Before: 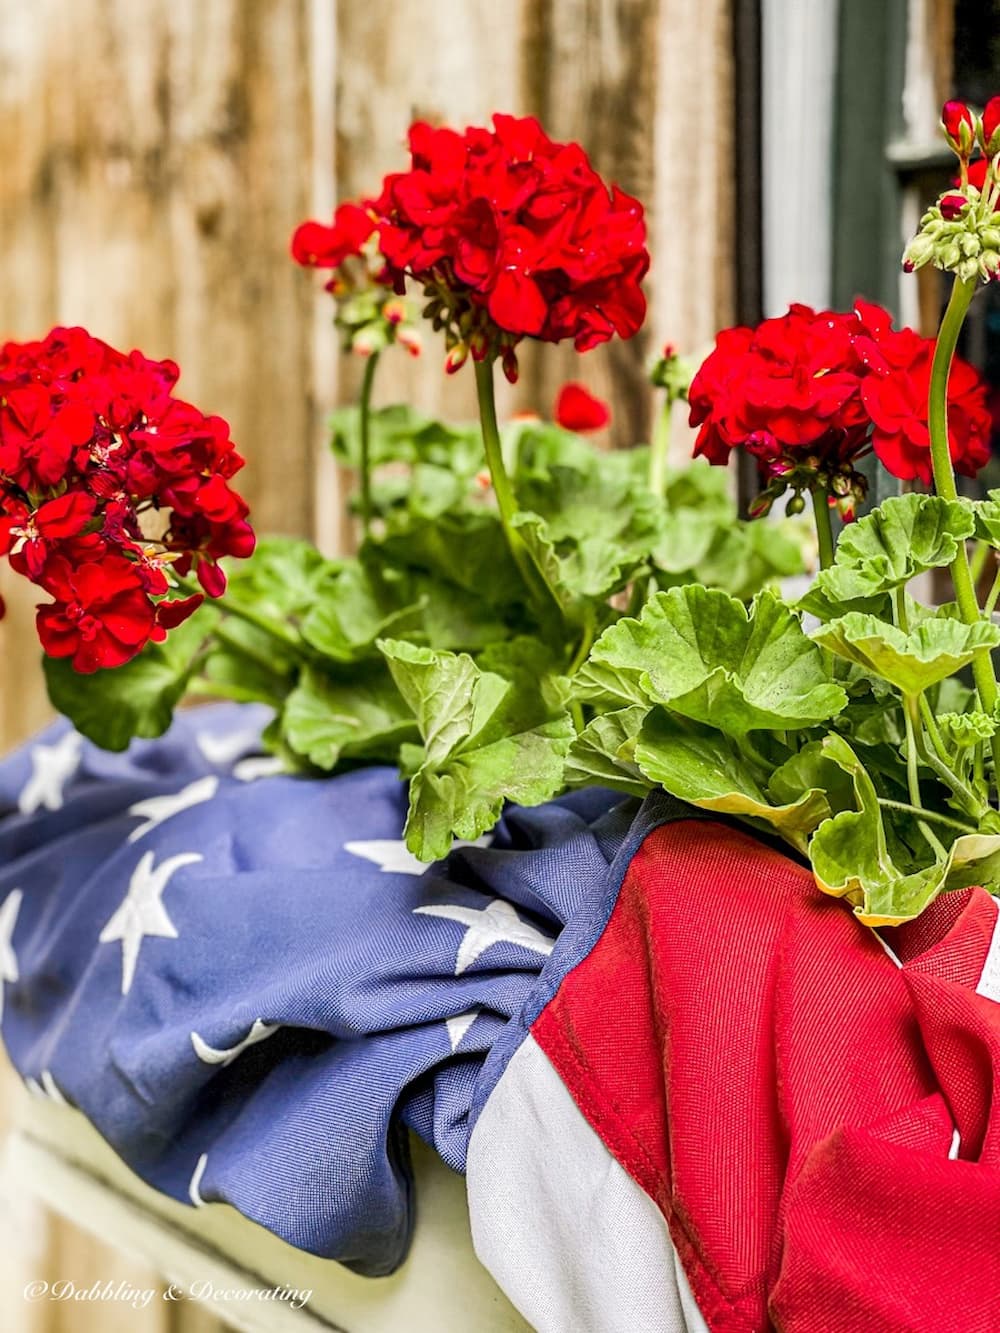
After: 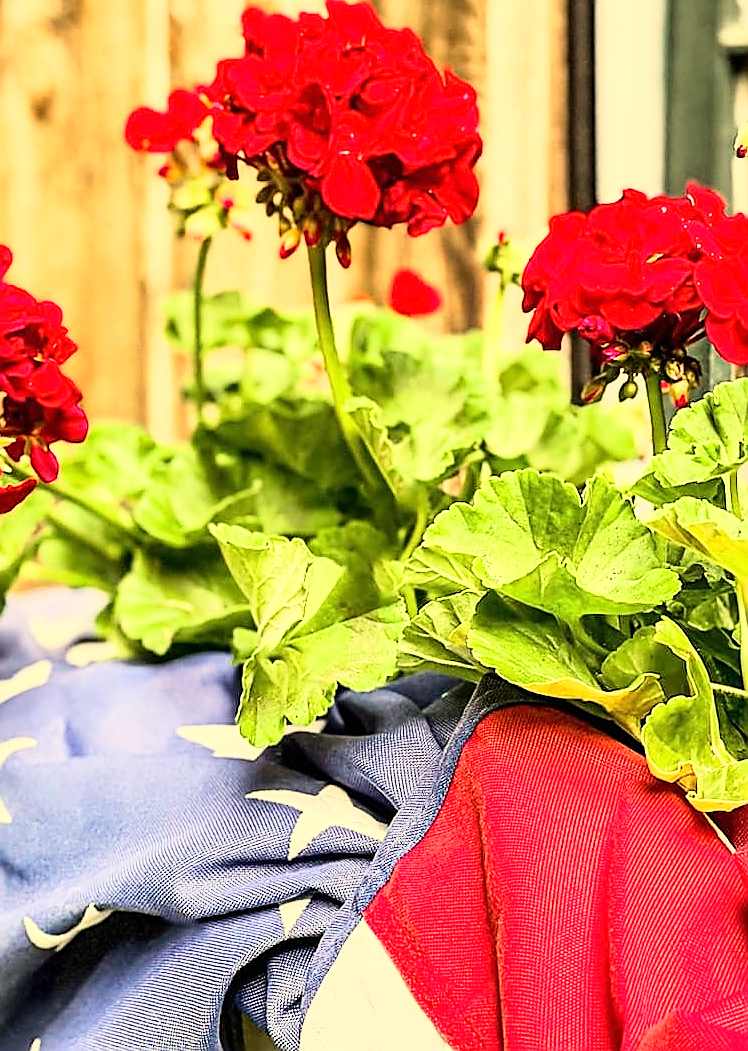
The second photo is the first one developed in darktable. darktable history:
crop: left 16.768%, top 8.653%, right 8.362%, bottom 12.485%
base curve: curves: ch0 [(0, 0) (0.018, 0.026) (0.143, 0.37) (0.33, 0.731) (0.458, 0.853) (0.735, 0.965) (0.905, 0.986) (1, 1)]
white balance: red 1.08, blue 0.791
sharpen: radius 1.4, amount 1.25, threshold 0.7
